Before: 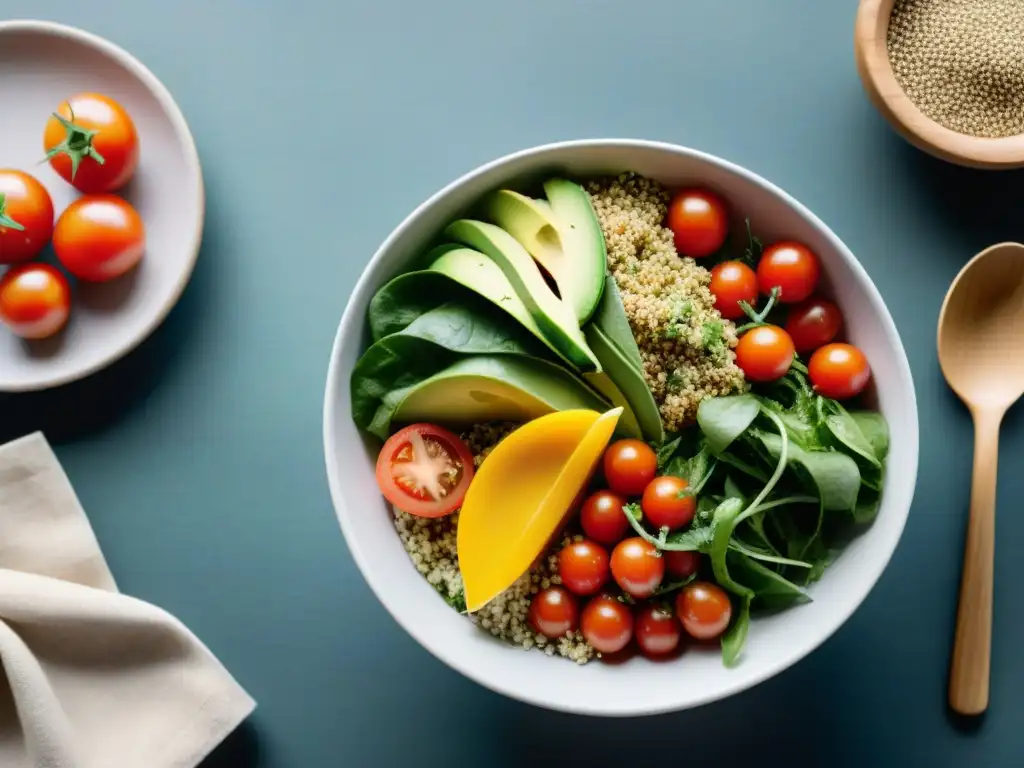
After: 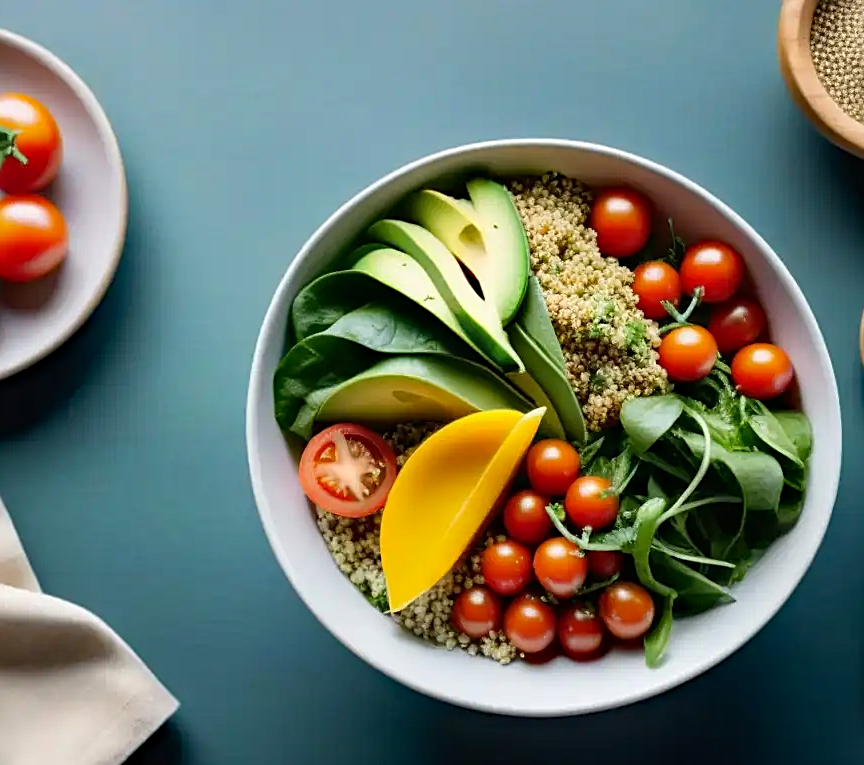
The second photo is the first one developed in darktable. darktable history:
haze removal: strength 0.29, distance 0.25, compatibility mode true, adaptive false
sharpen: on, module defaults
crop: left 7.598%, right 7.873%
